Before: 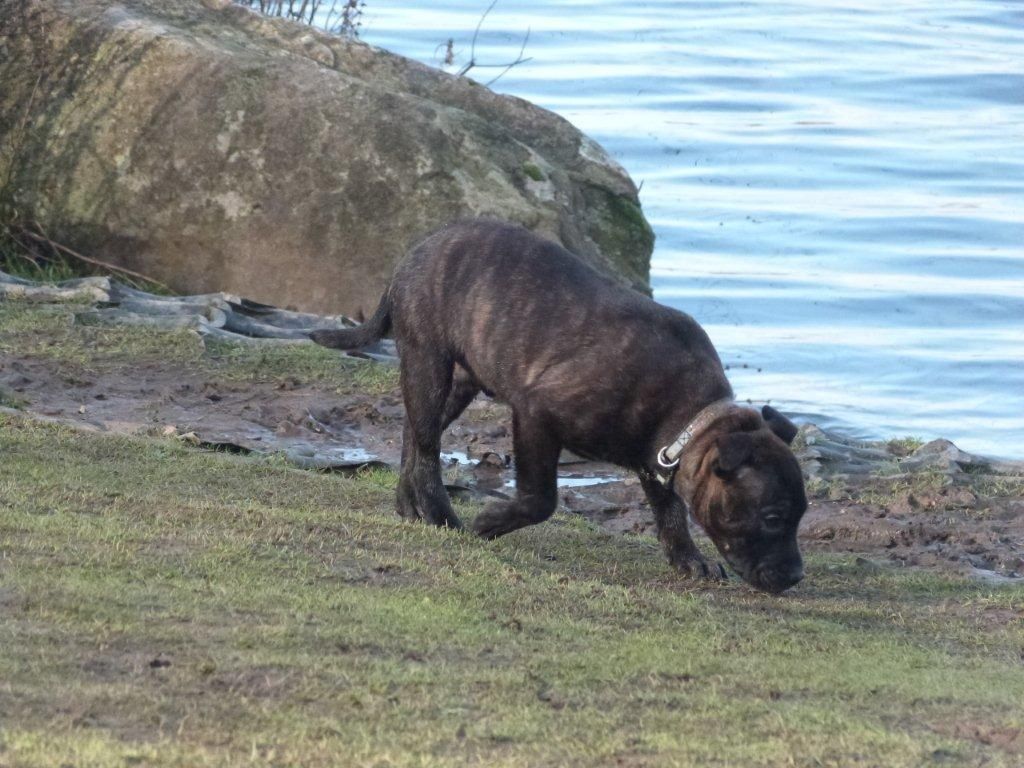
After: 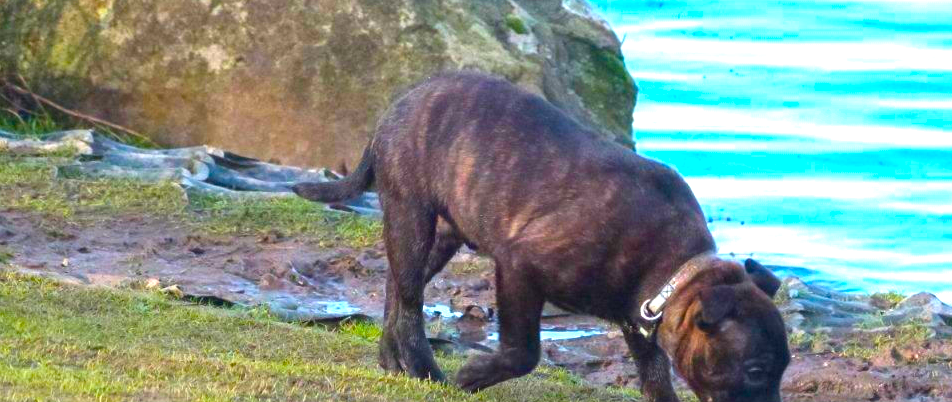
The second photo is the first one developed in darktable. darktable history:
crop: left 1.744%, top 19.225%, right 5.069%, bottom 28.357%
color balance rgb: linear chroma grading › global chroma 42%, perceptual saturation grading › global saturation 42%, perceptual brilliance grading › global brilliance 25%, global vibrance 33%
